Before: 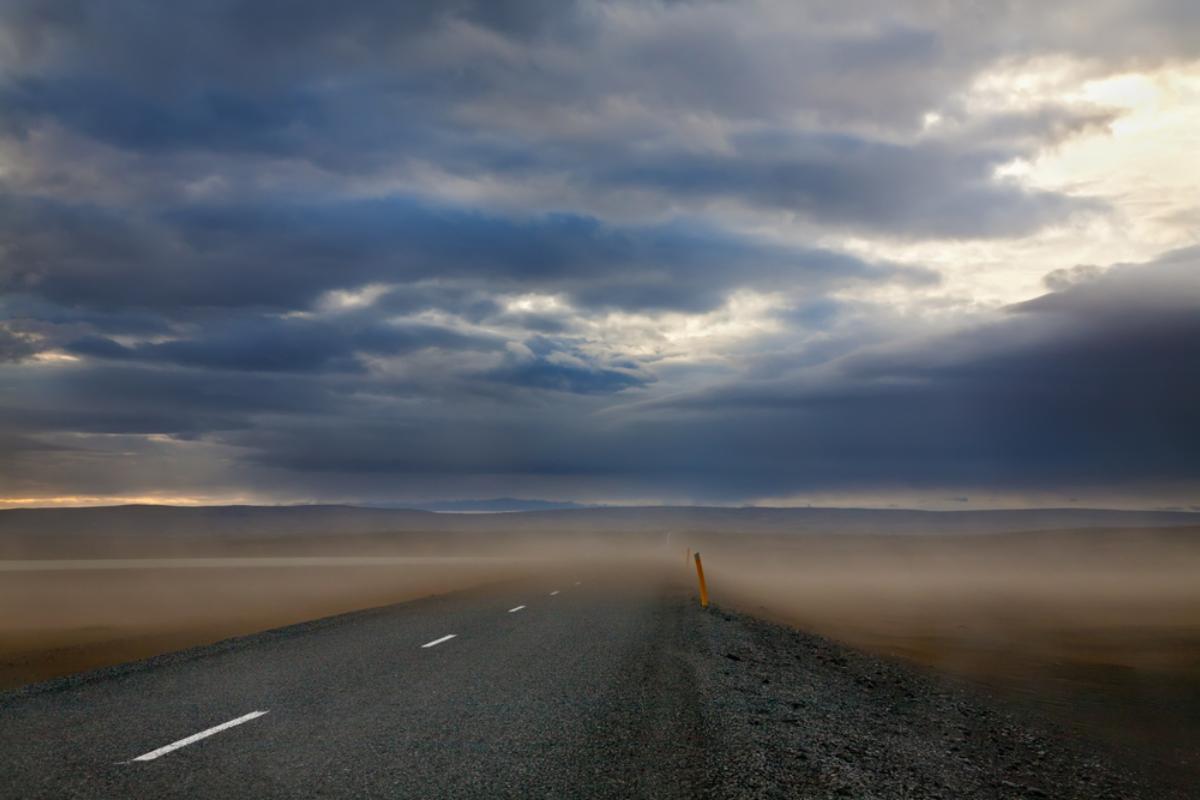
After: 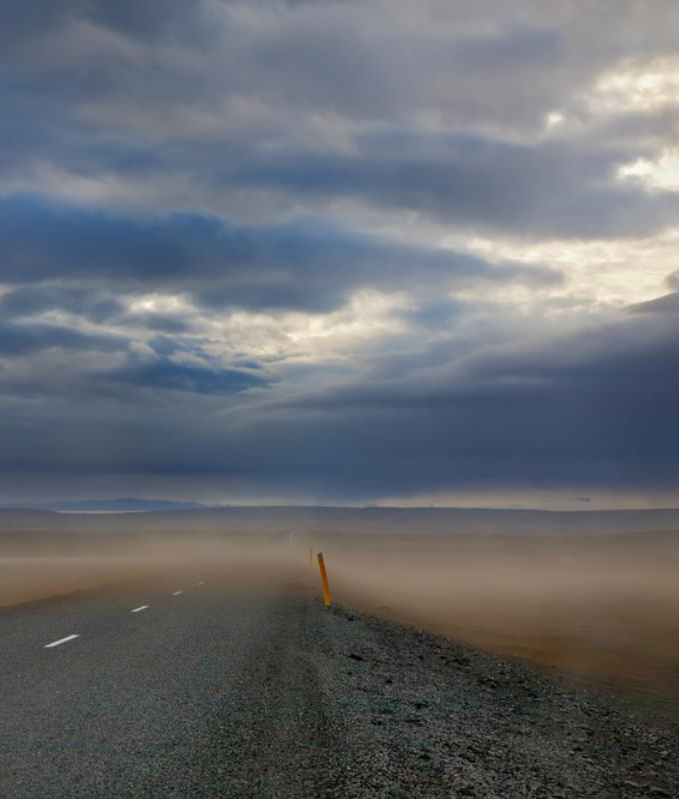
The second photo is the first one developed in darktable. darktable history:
shadows and highlights: on, module defaults
crop: left 31.458%, top 0%, right 11.876%
